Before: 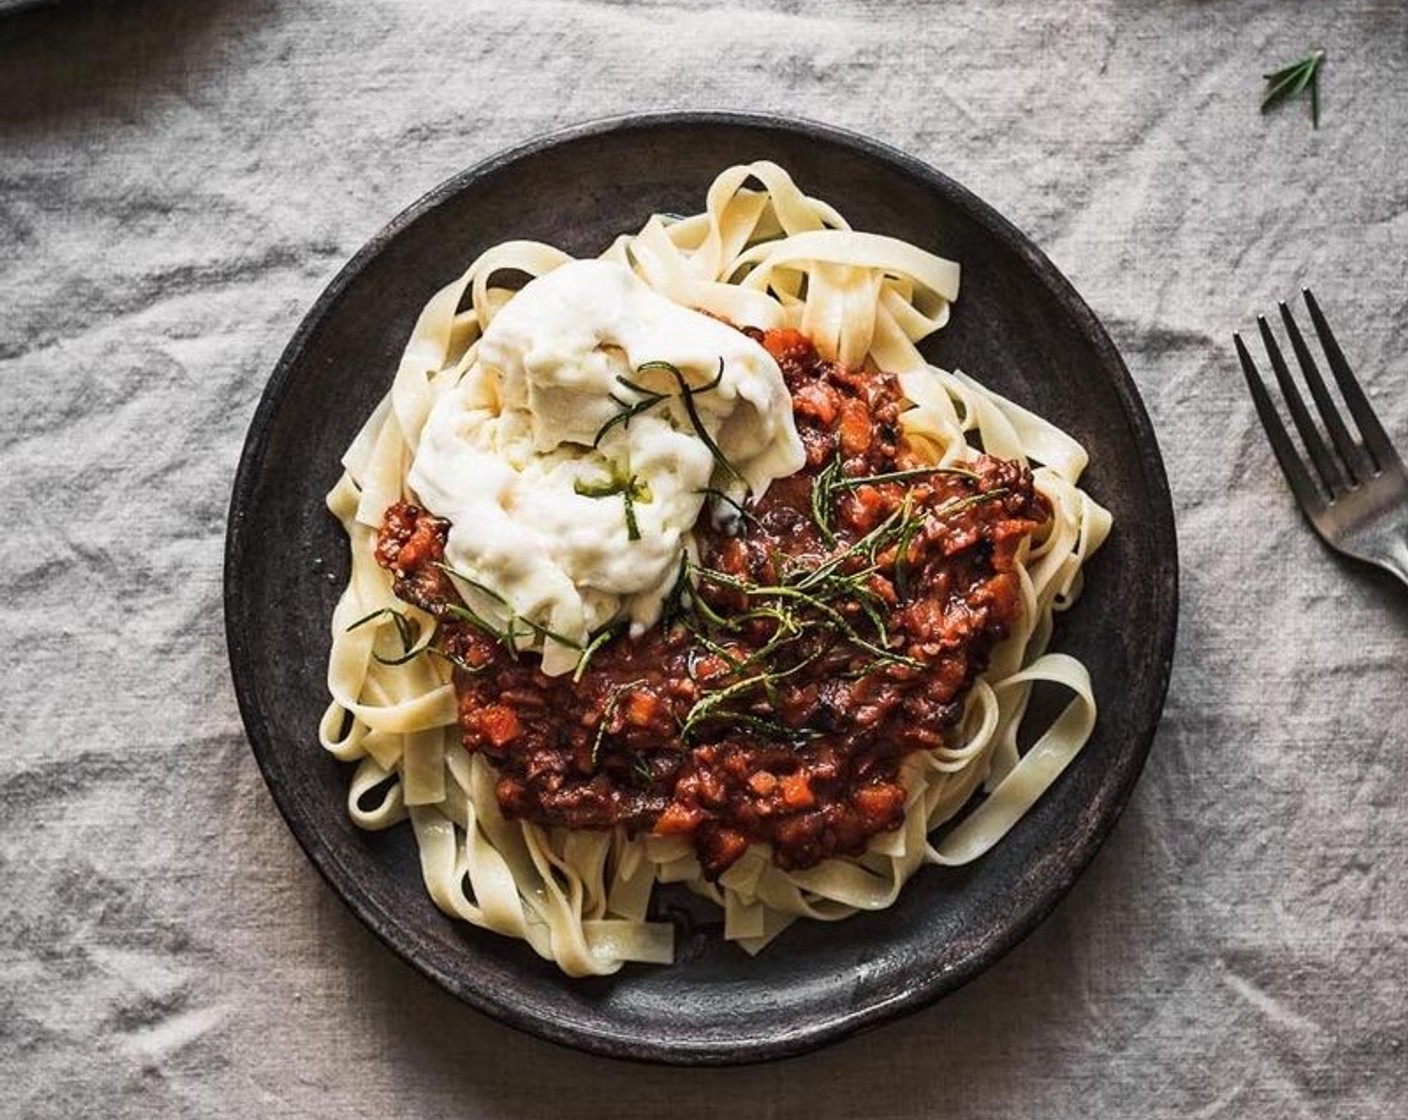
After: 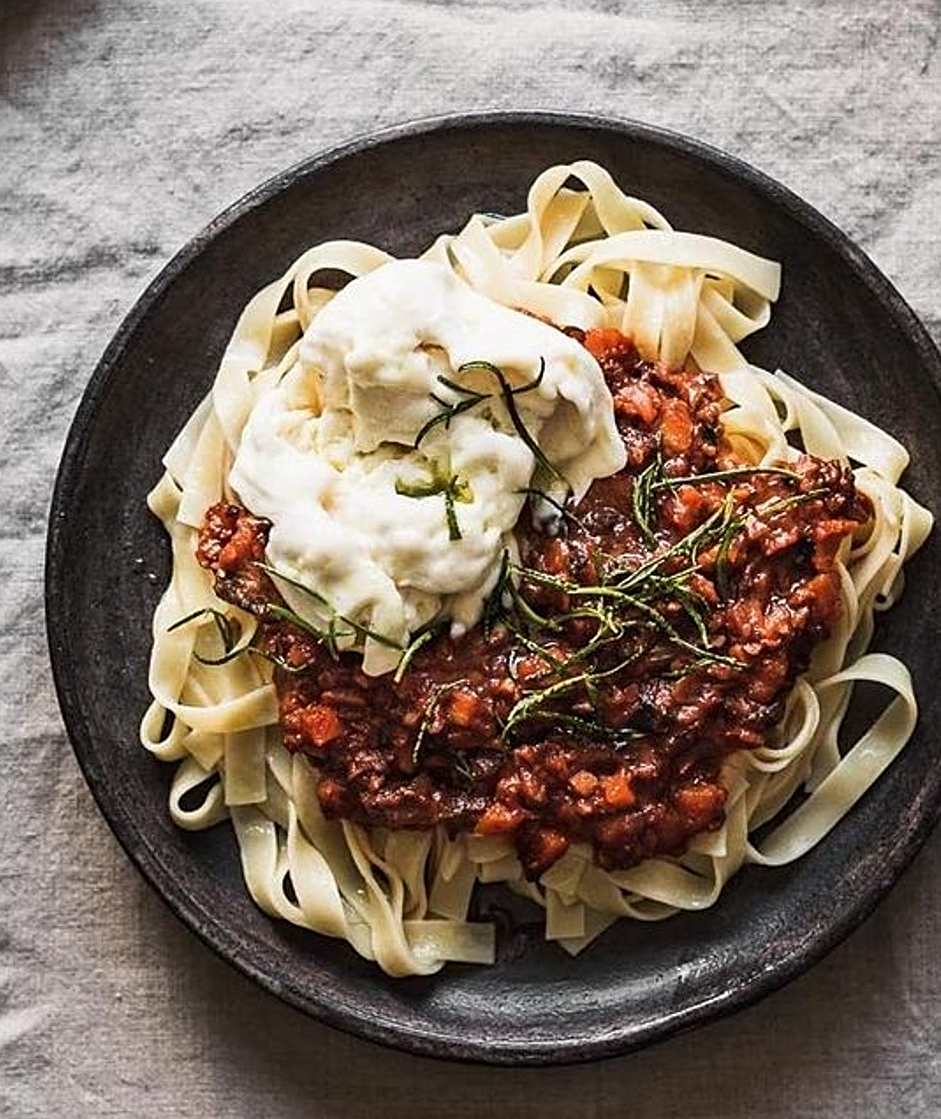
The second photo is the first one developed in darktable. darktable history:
crop and rotate: left 12.727%, right 20.433%
sharpen: on, module defaults
